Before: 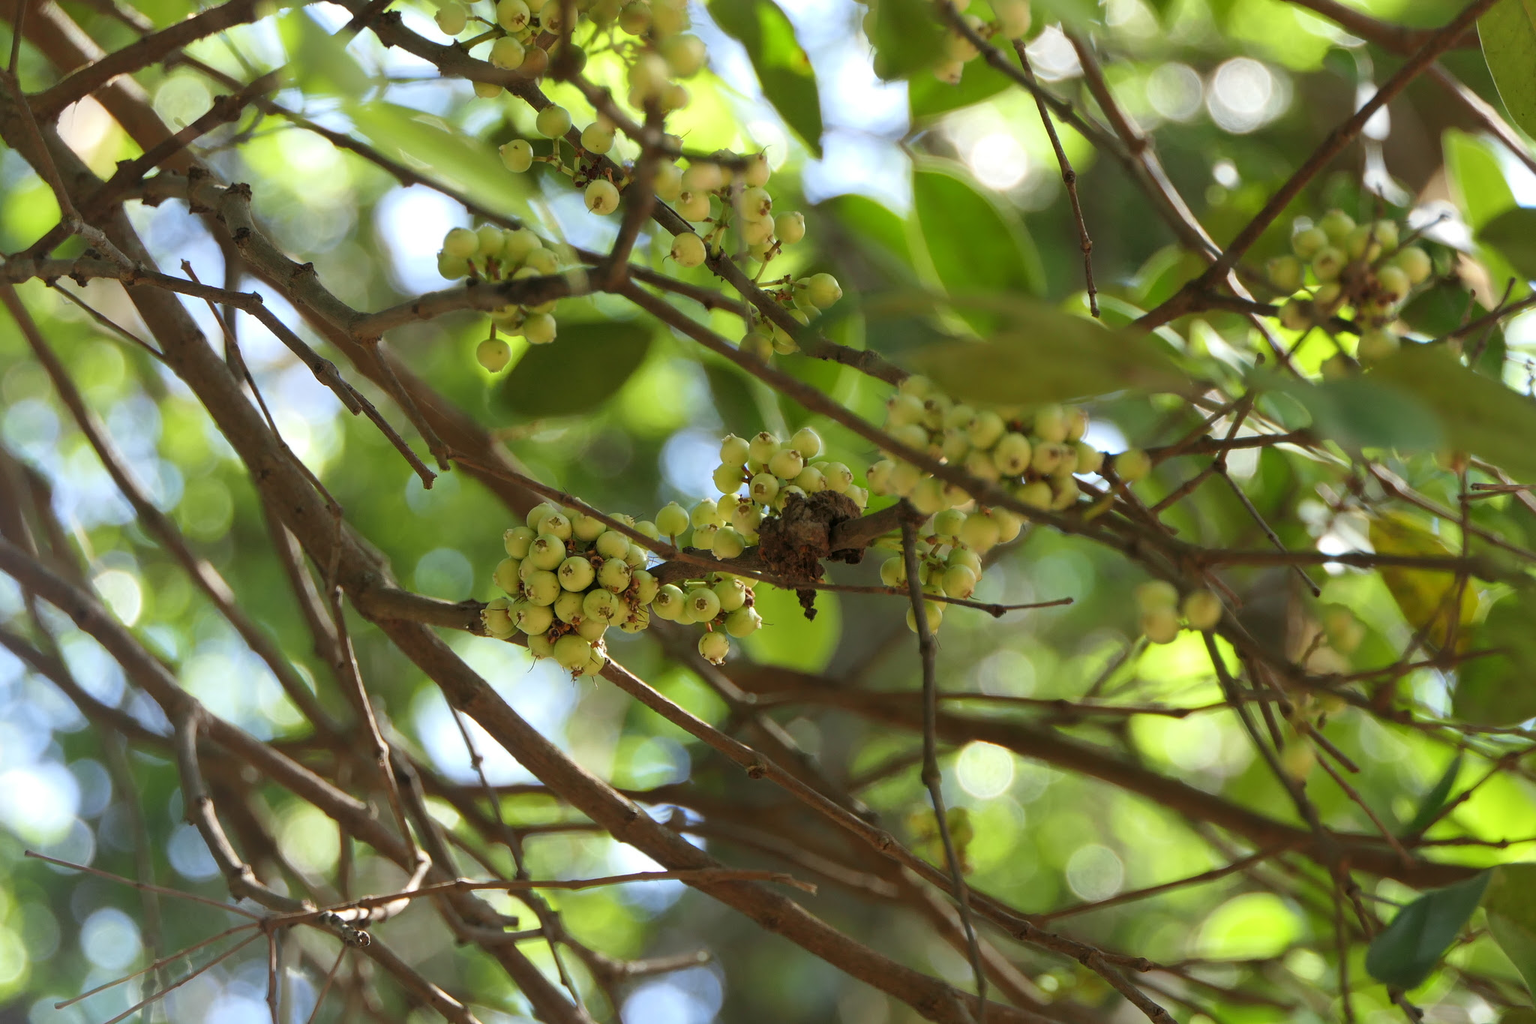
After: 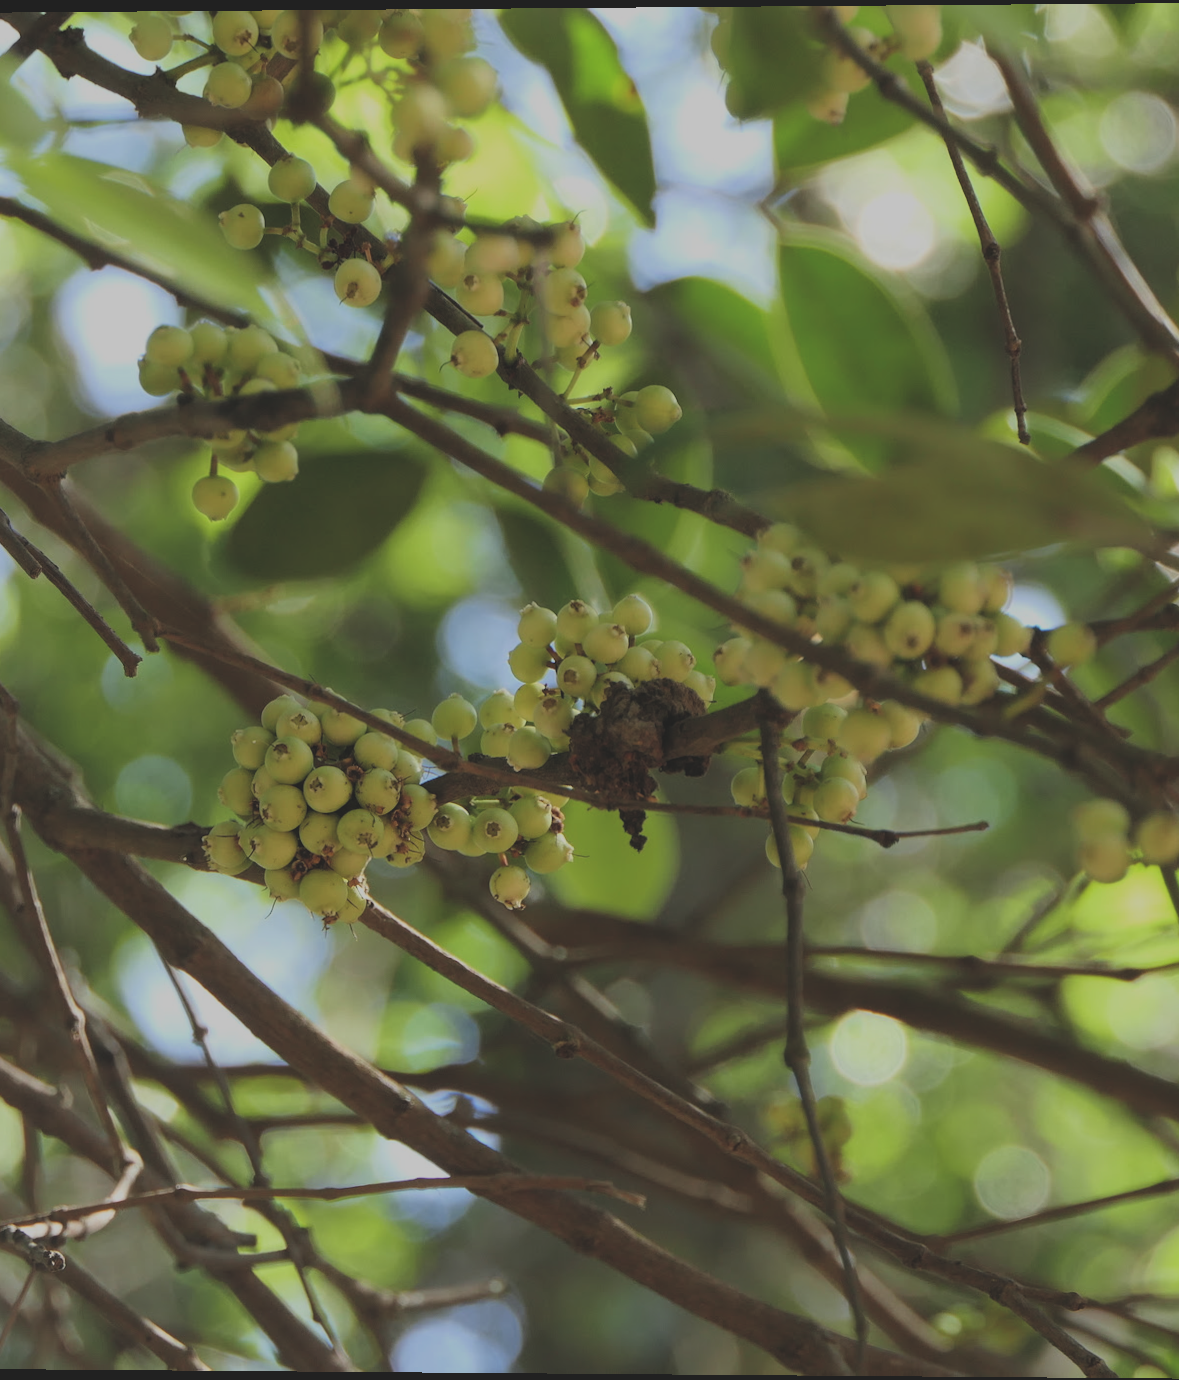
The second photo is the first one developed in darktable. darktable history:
exposure: black level correction -0.036, exposure -0.497 EV, compensate highlight preservation false
filmic rgb: black relative exposure -7.65 EV, white relative exposure 4.56 EV, hardness 3.61, color science v6 (2022)
rotate and perspective: lens shift (vertical) 0.048, lens shift (horizontal) -0.024, automatic cropping off
crop: left 21.674%, right 22.086%
